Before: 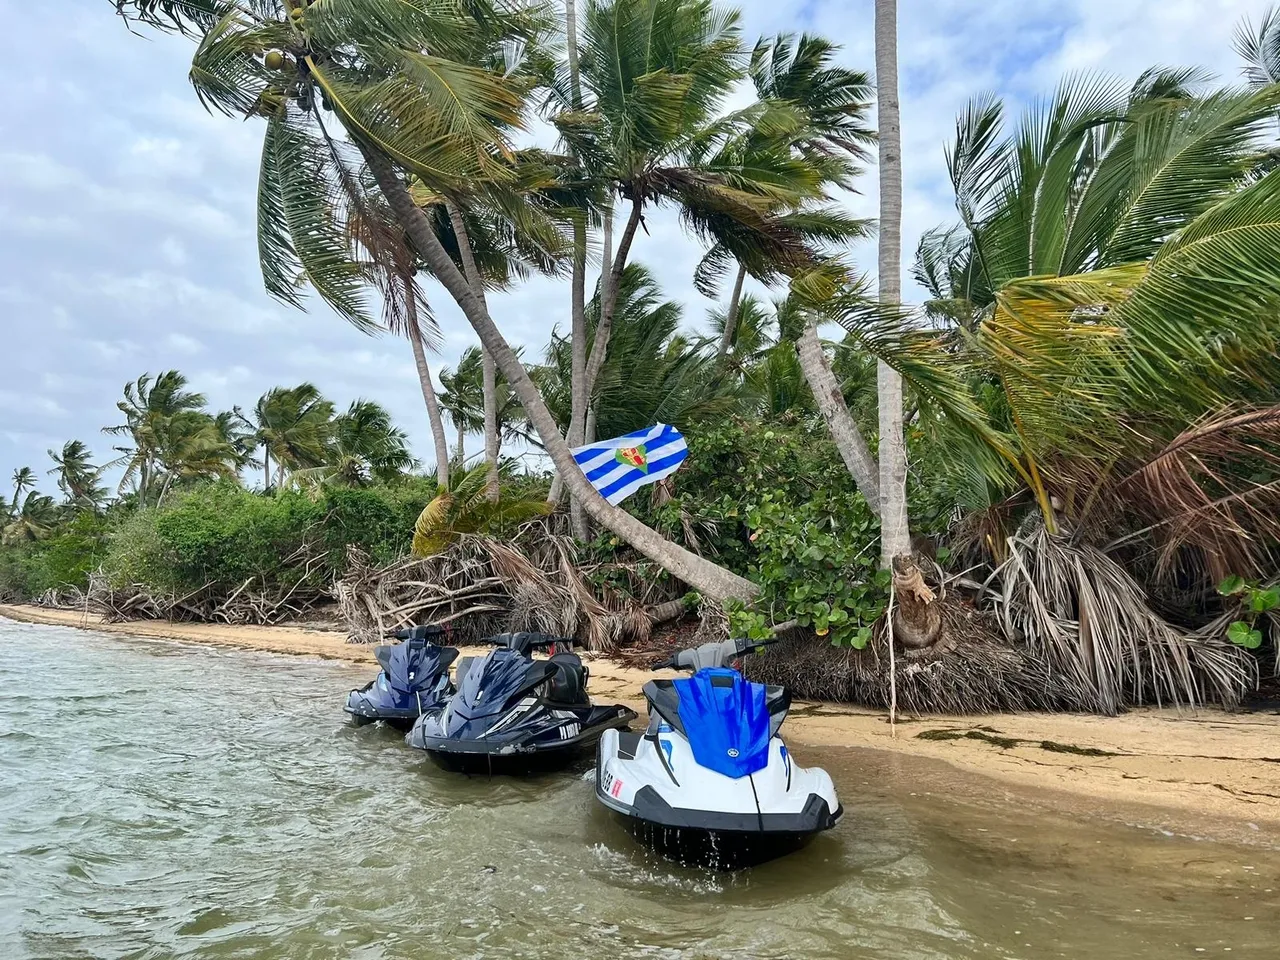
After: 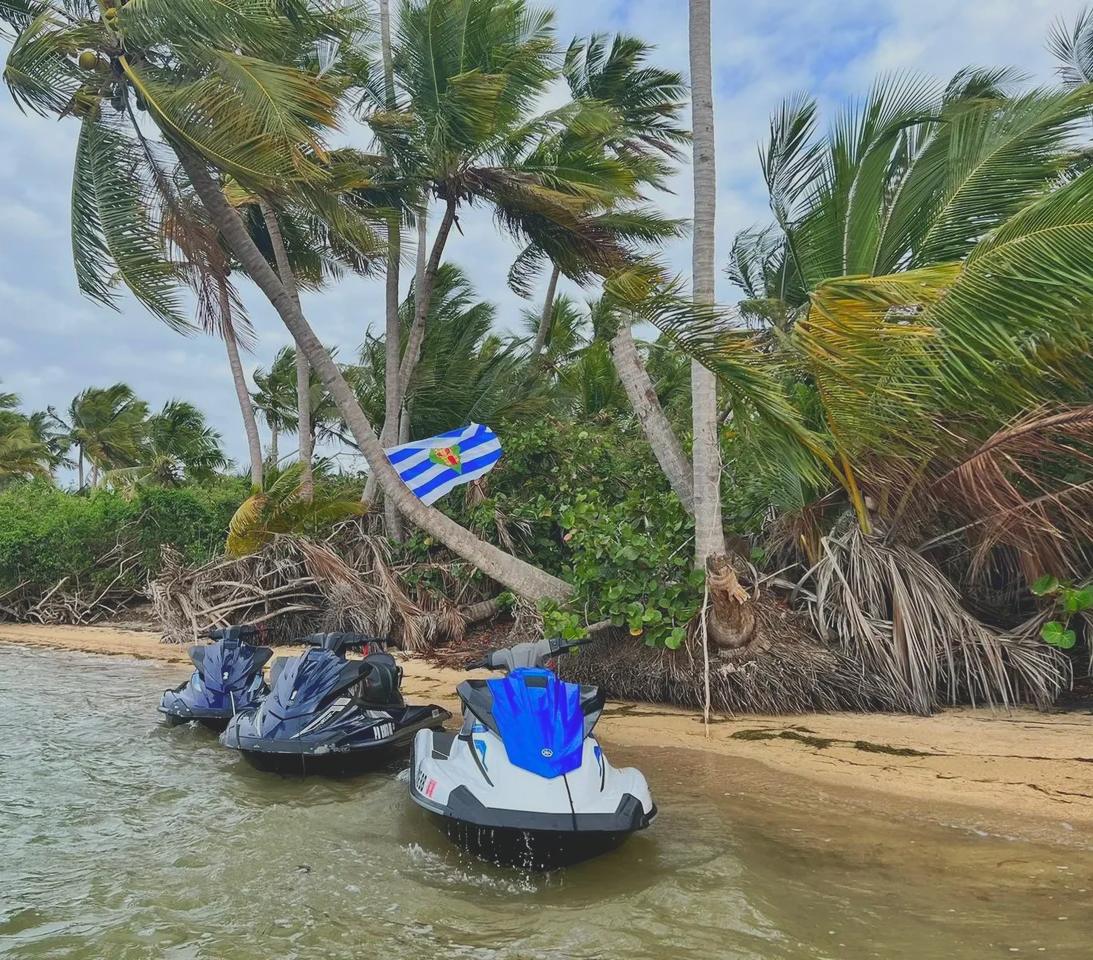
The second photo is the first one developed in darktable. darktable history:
white balance: emerald 1
crop and rotate: left 14.584%
contrast brightness saturation: contrast -0.28
tone curve: curves: ch0 [(0, 0) (0.003, 0.003) (0.011, 0.011) (0.025, 0.024) (0.044, 0.043) (0.069, 0.068) (0.1, 0.097) (0.136, 0.133) (0.177, 0.173) (0.224, 0.219) (0.277, 0.27) (0.335, 0.327) (0.399, 0.39) (0.468, 0.457) (0.543, 0.545) (0.623, 0.625) (0.709, 0.71) (0.801, 0.801) (0.898, 0.898) (1, 1)], preserve colors none
